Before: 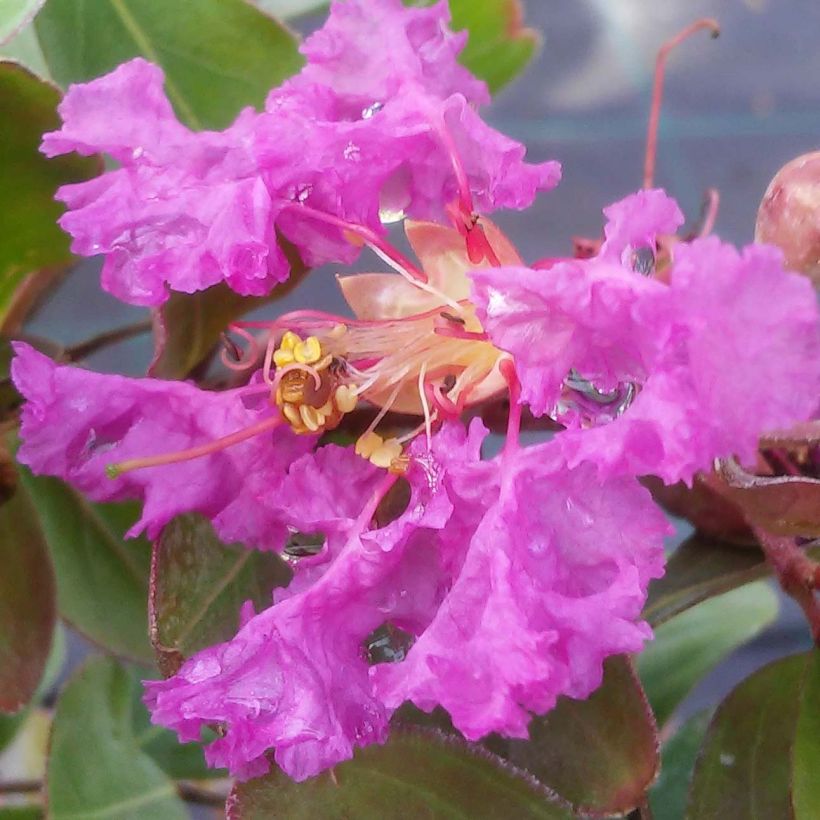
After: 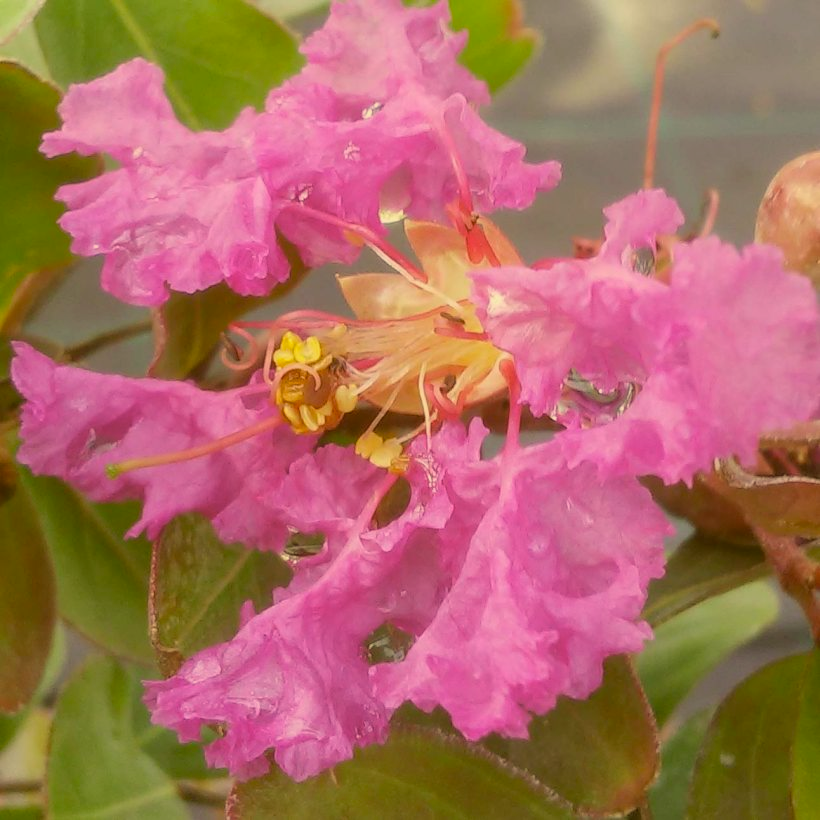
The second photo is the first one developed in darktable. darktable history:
color correction: highlights a* 0.088, highlights b* 28.92, shadows a* -0.287, shadows b* 21.73
contrast brightness saturation: contrast -0.156, brightness 0.042, saturation -0.116
